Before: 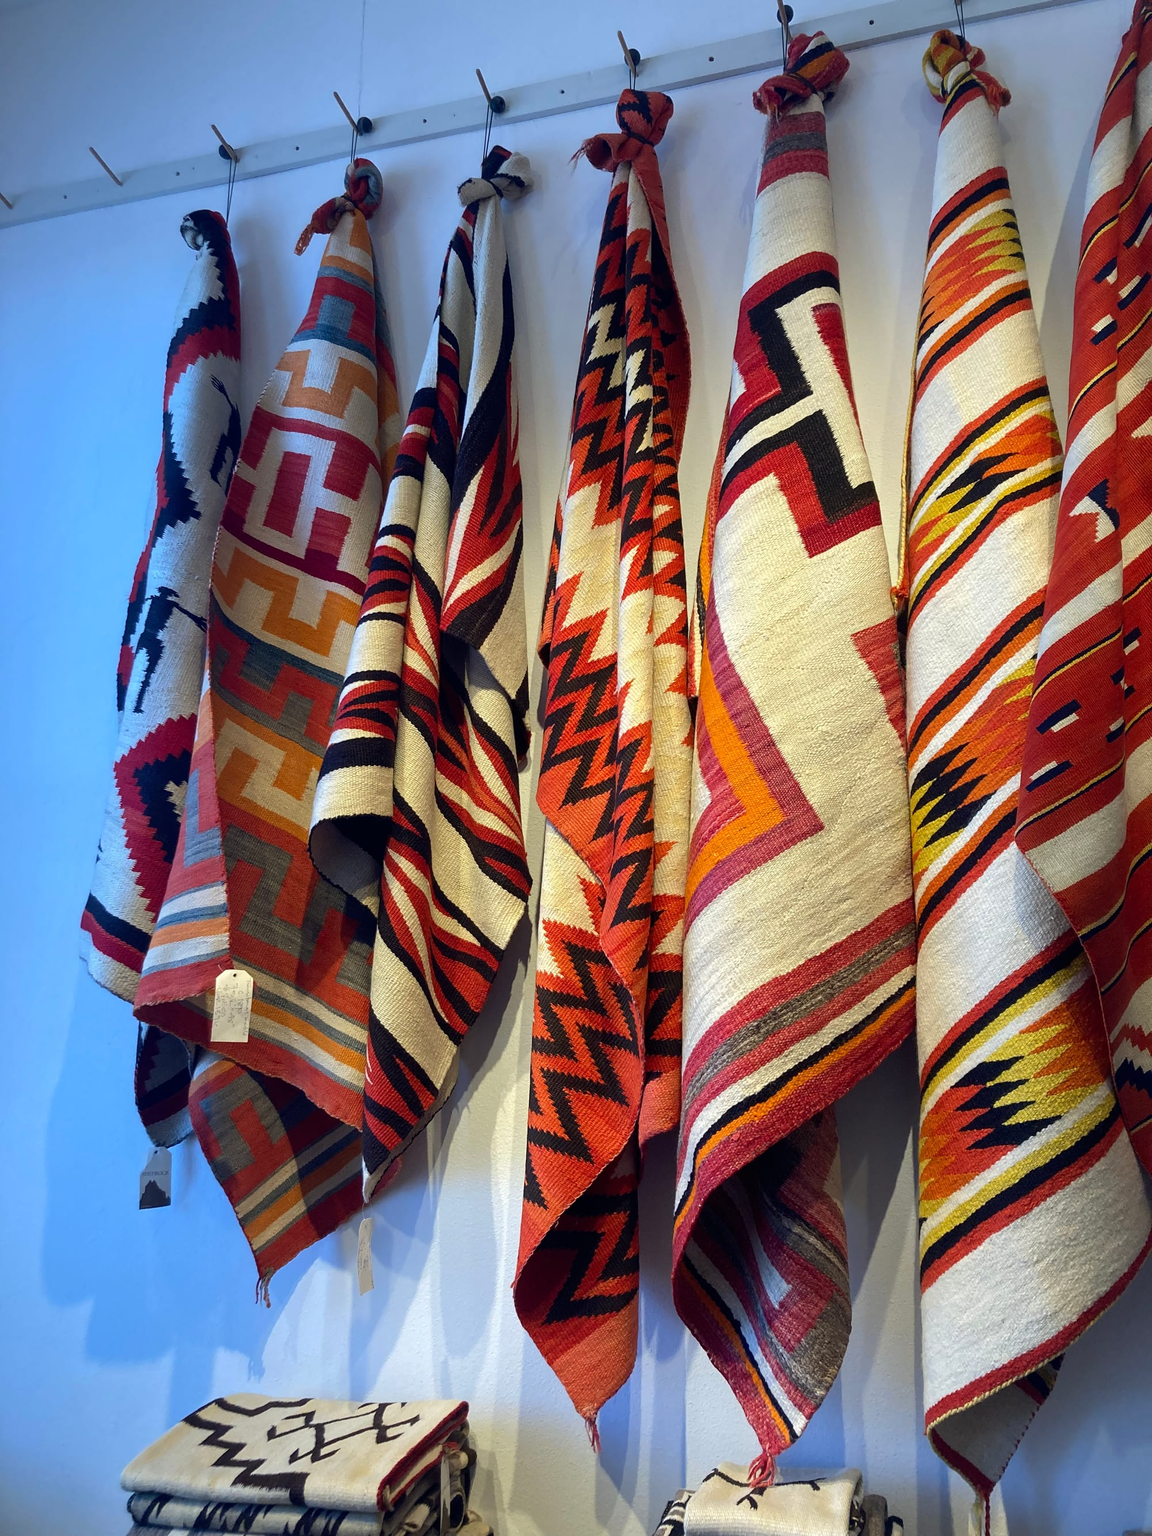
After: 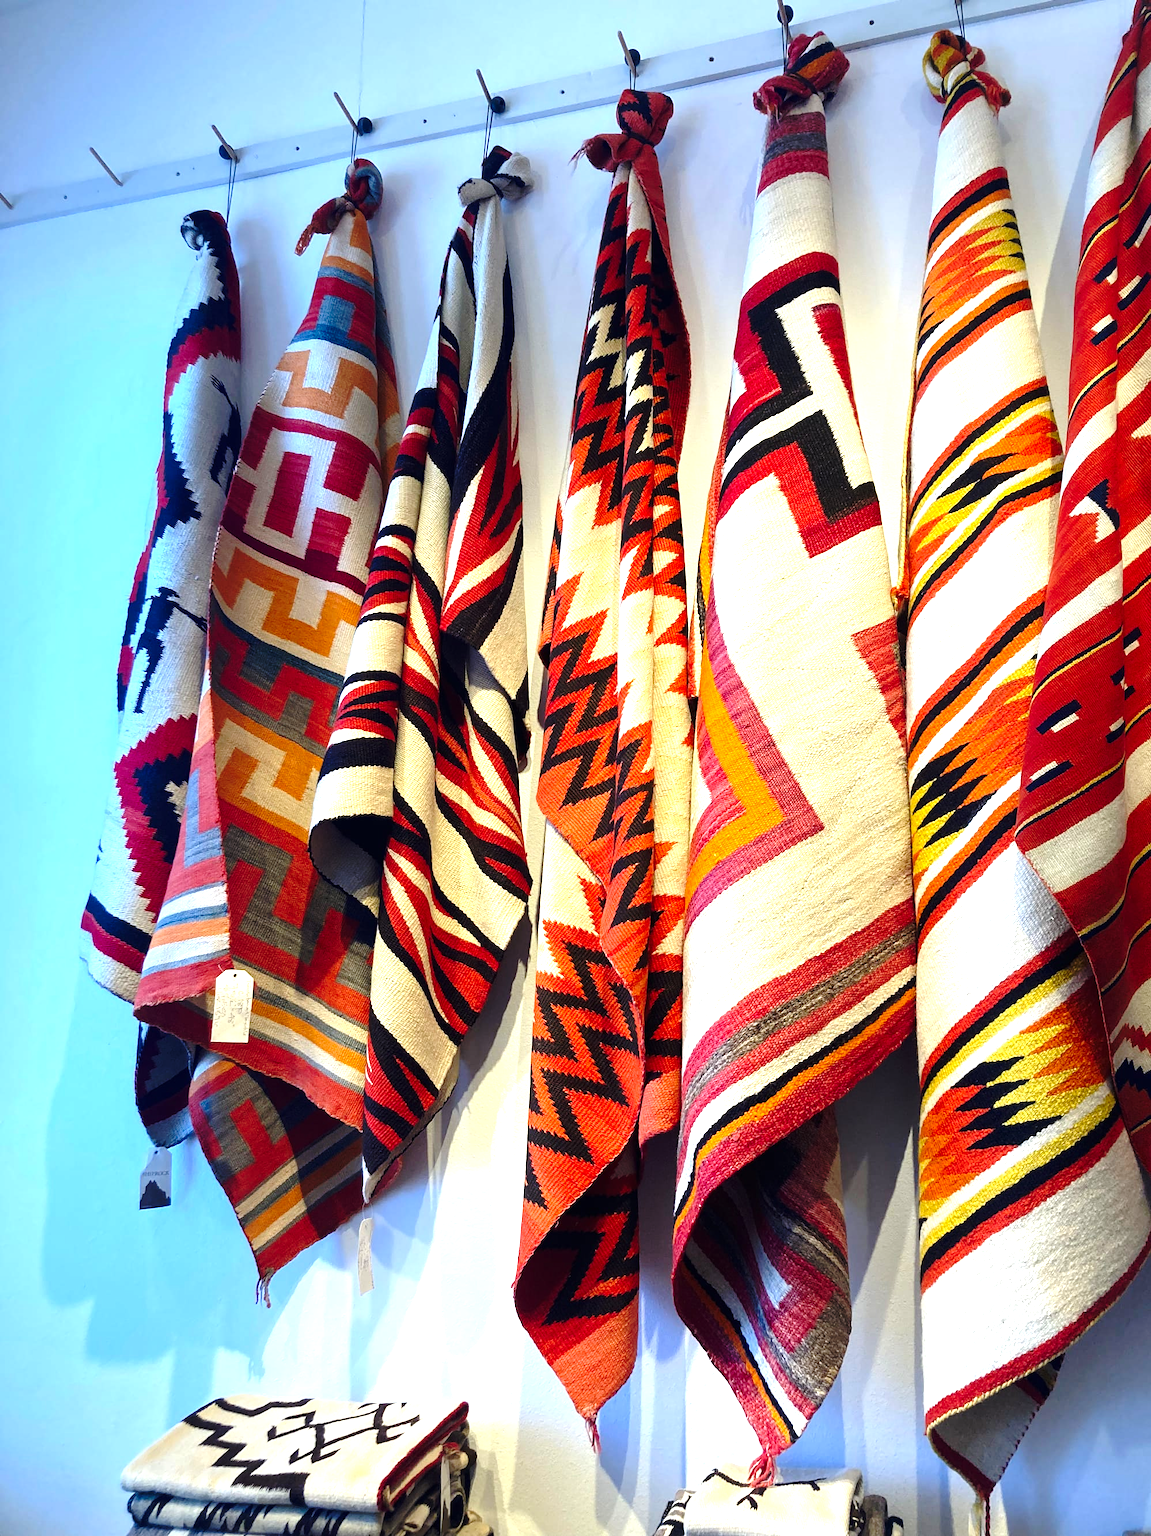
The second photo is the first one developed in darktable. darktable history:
base curve: curves: ch0 [(0, 0) (0.073, 0.04) (0.157, 0.139) (0.492, 0.492) (0.758, 0.758) (1, 1)], preserve colors none
white balance: emerald 1
exposure: black level correction 0, exposure 1.1 EV, compensate highlight preservation false
